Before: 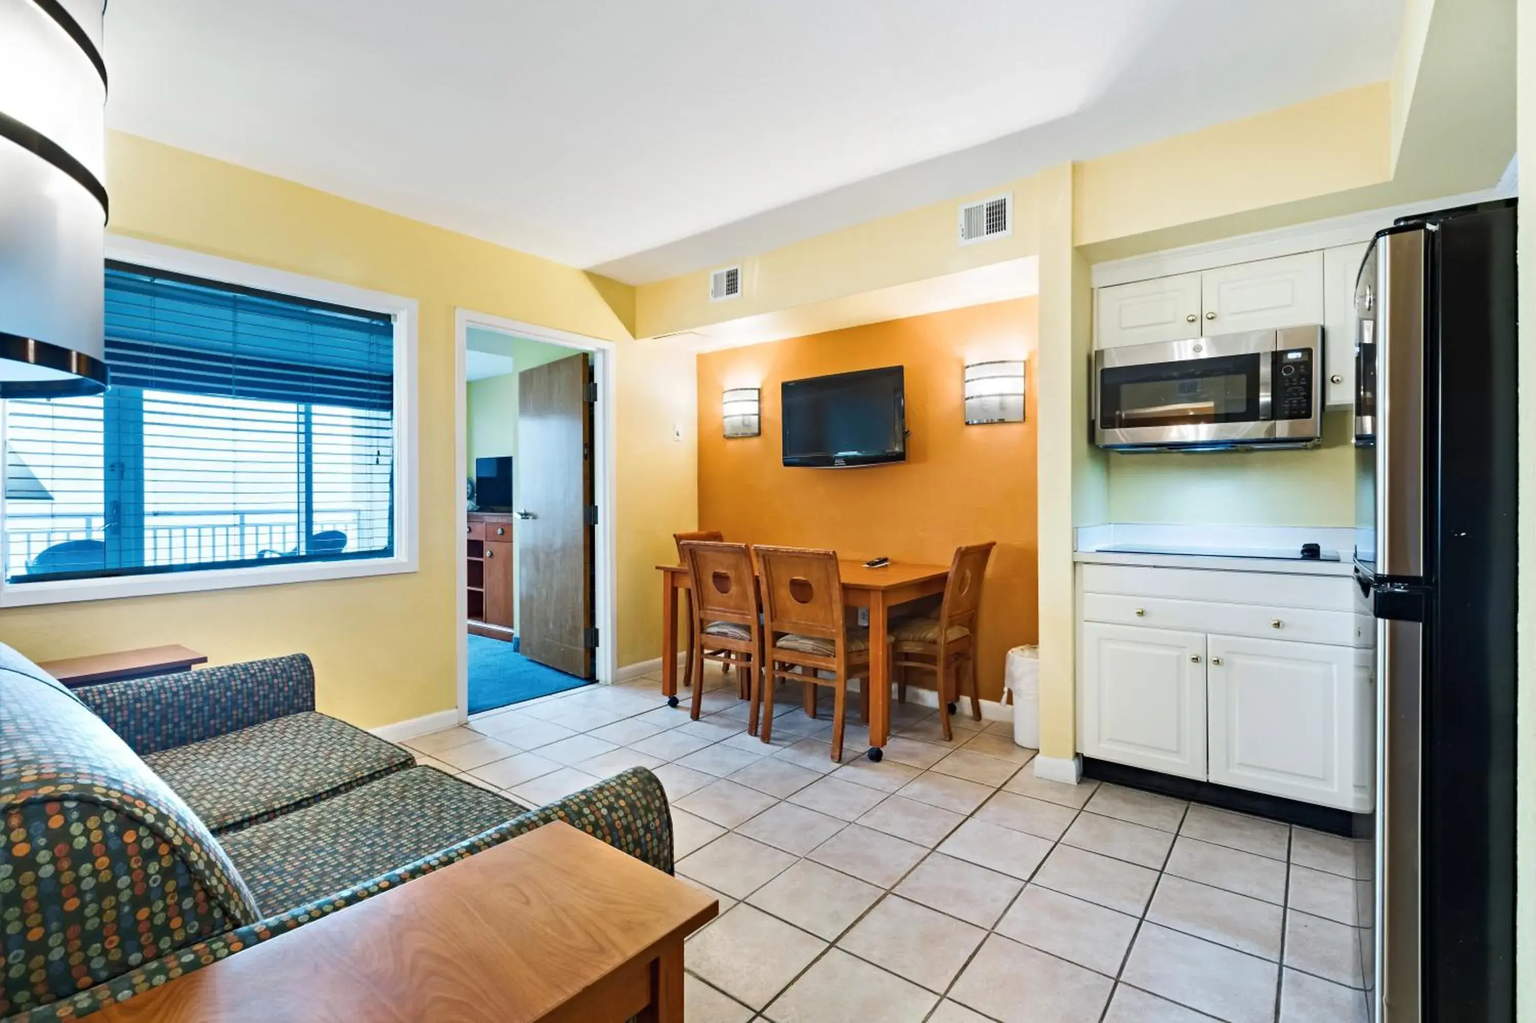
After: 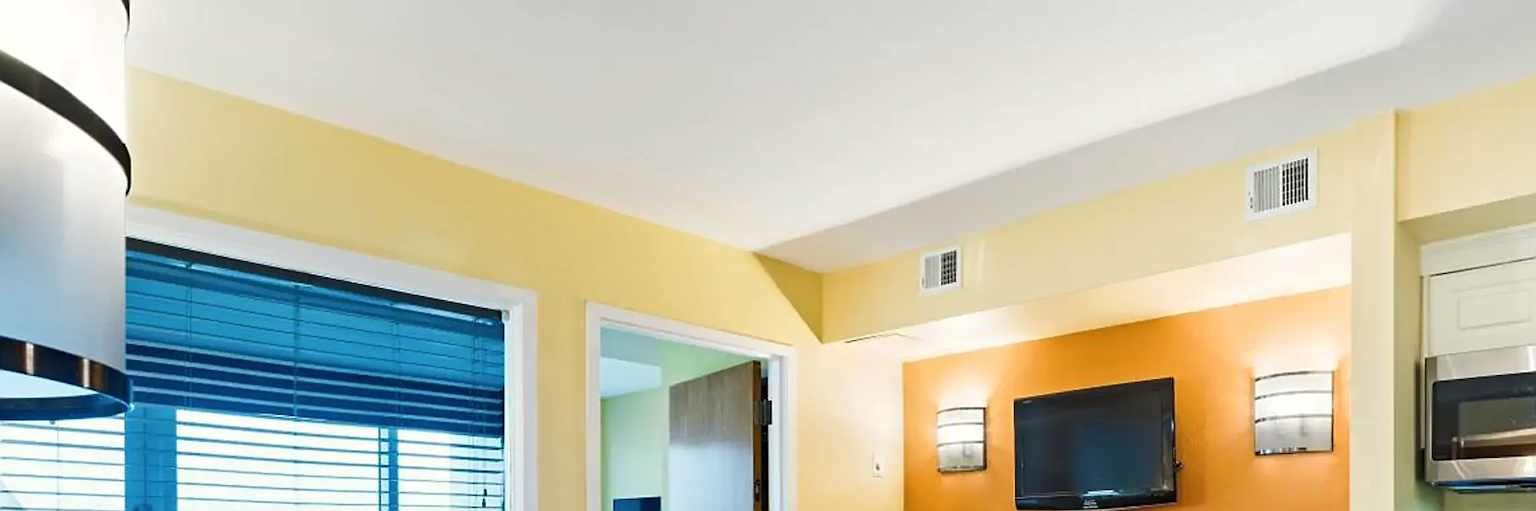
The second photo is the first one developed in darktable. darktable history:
crop: left 0.579%, top 7.627%, right 23.167%, bottom 54.275%
sharpen: on, module defaults
color correction: highlights b* 3
